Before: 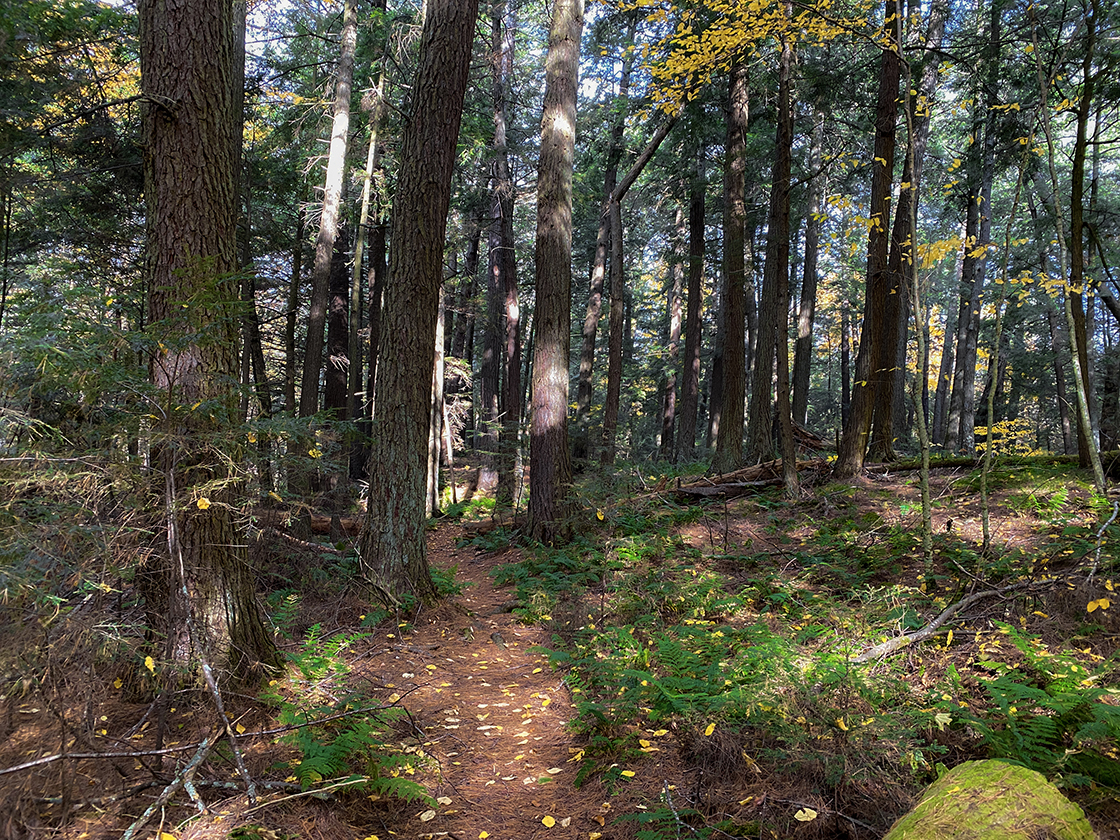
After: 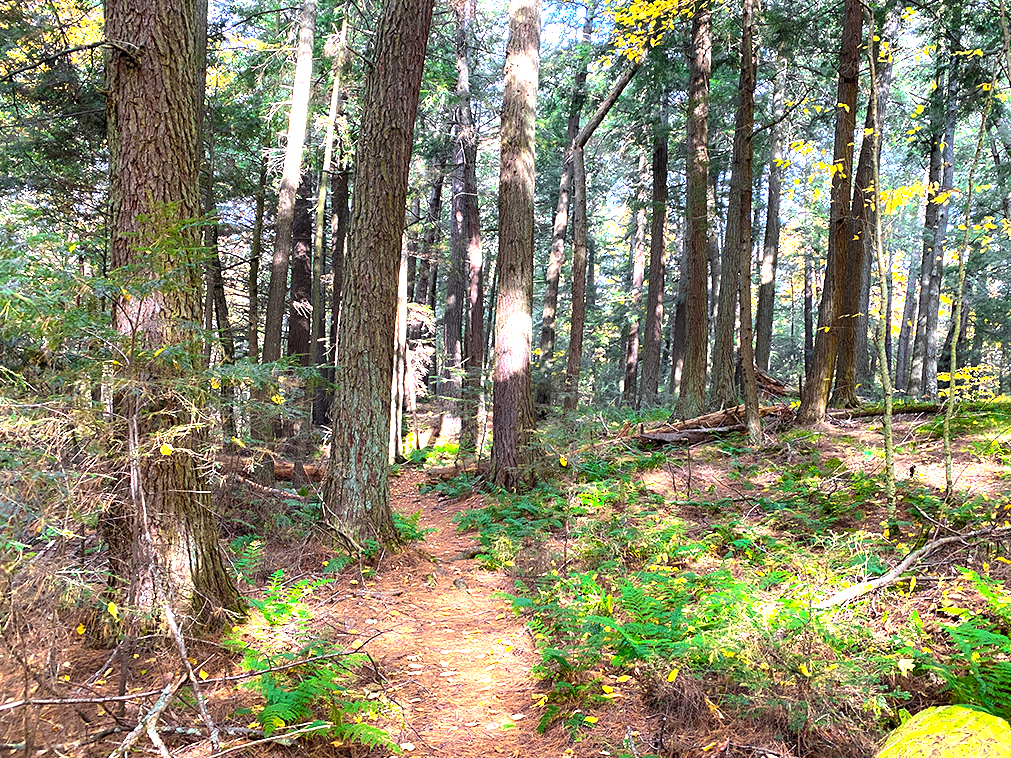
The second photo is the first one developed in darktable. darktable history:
crop: left 3.305%, top 6.436%, right 6.389%, bottom 3.258%
shadows and highlights: shadows -88.03, highlights -35.45, shadows color adjustment 99.15%, highlights color adjustment 0%, soften with gaussian
exposure: exposure 2 EV, compensate exposure bias true, compensate highlight preservation false
